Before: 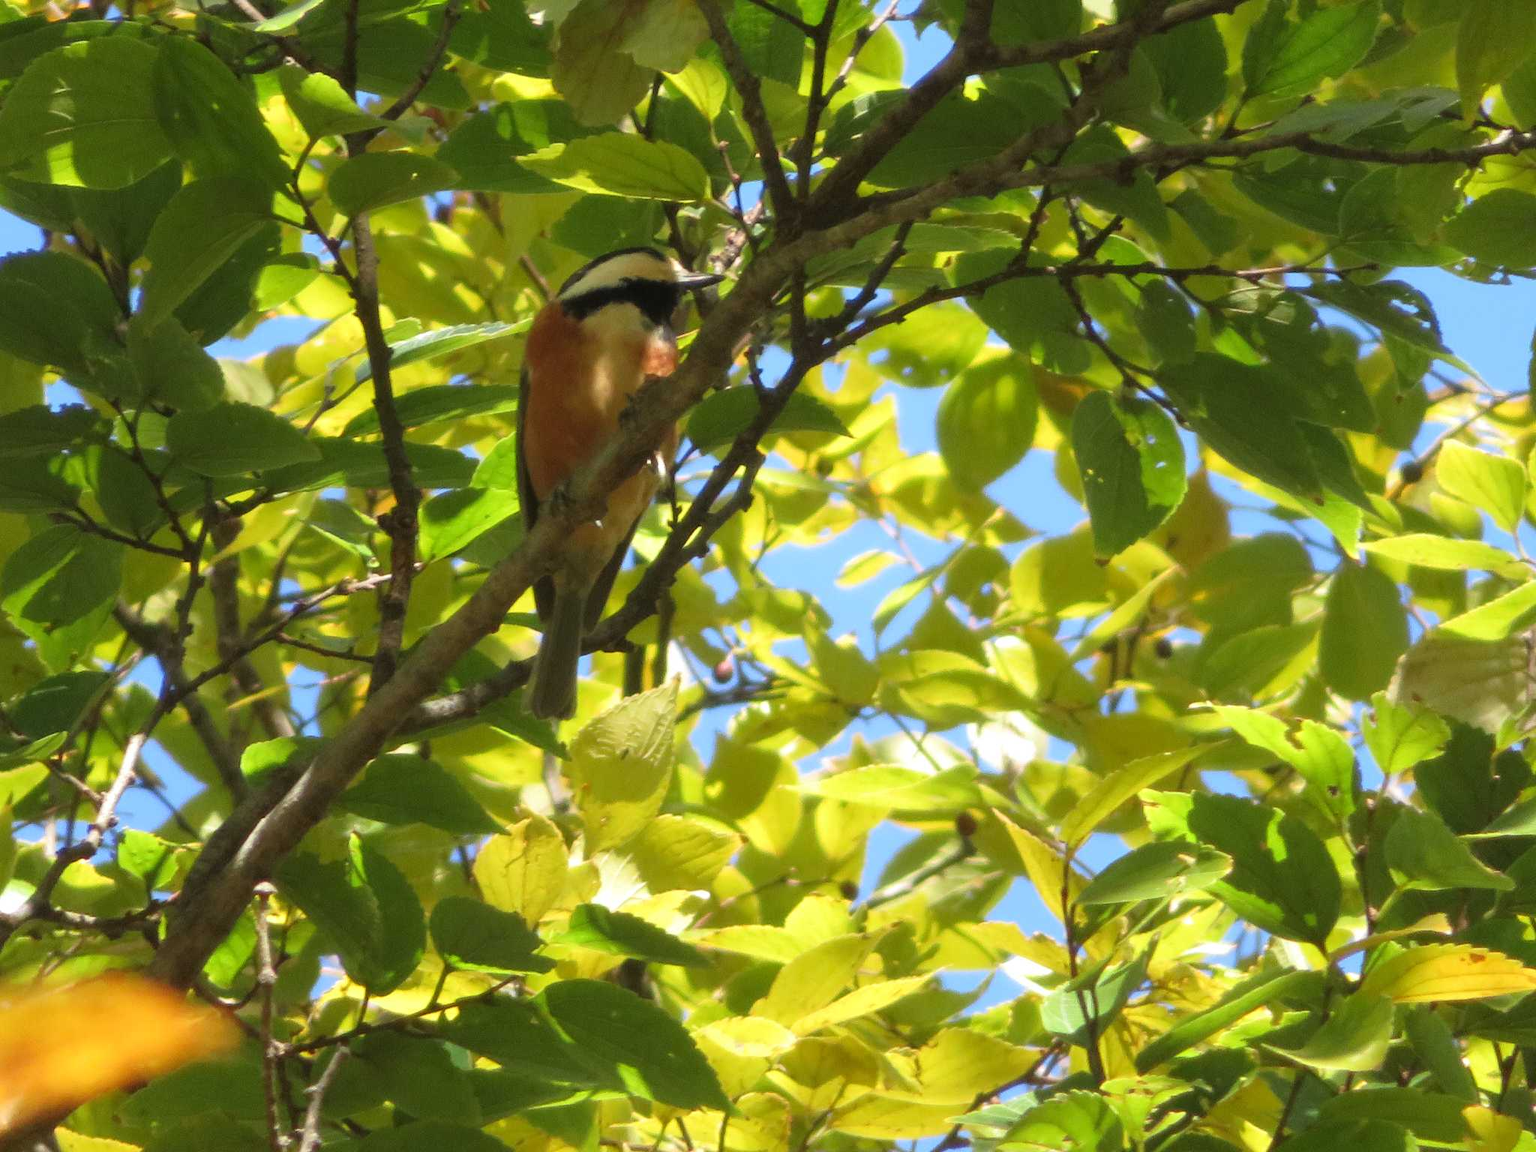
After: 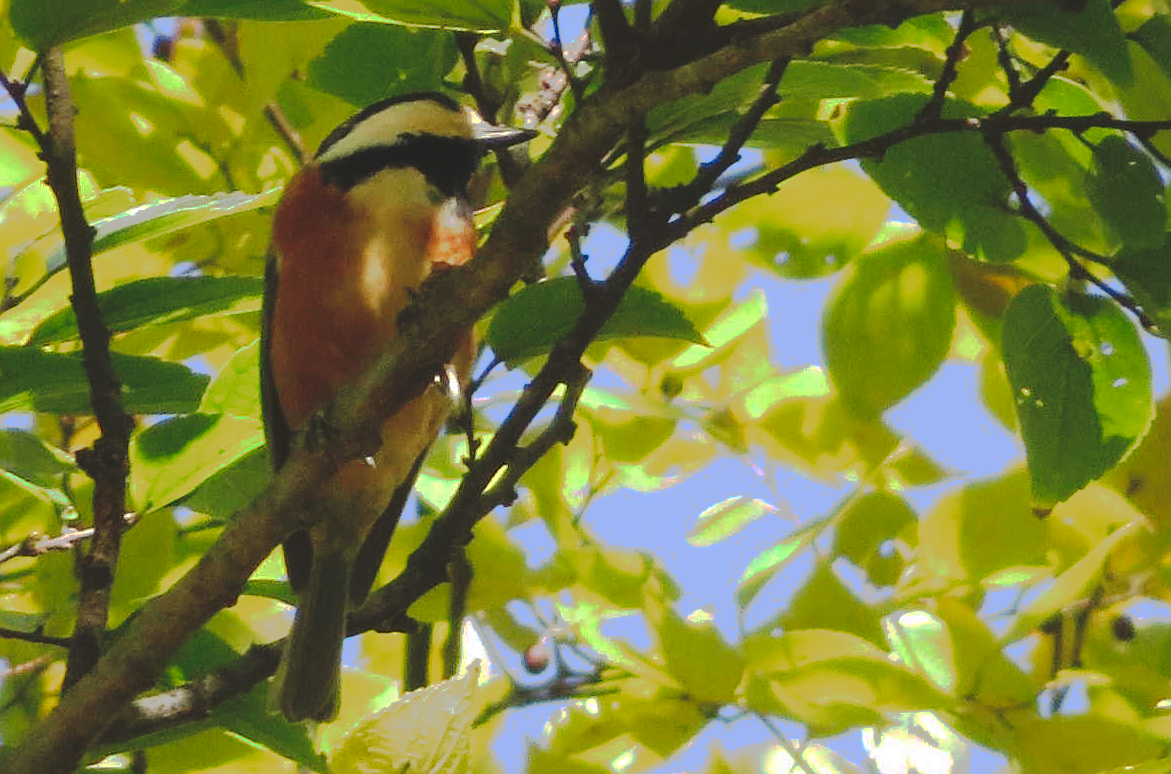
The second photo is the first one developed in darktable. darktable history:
tone curve: curves: ch0 [(0, 0) (0.003, 0.118) (0.011, 0.118) (0.025, 0.122) (0.044, 0.131) (0.069, 0.142) (0.1, 0.155) (0.136, 0.168) (0.177, 0.183) (0.224, 0.216) (0.277, 0.265) (0.335, 0.337) (0.399, 0.415) (0.468, 0.506) (0.543, 0.586) (0.623, 0.665) (0.709, 0.716) (0.801, 0.737) (0.898, 0.744) (1, 1)], preserve colors none
sharpen: on, module defaults
crop: left 20.932%, top 15.471%, right 21.848%, bottom 34.081%
